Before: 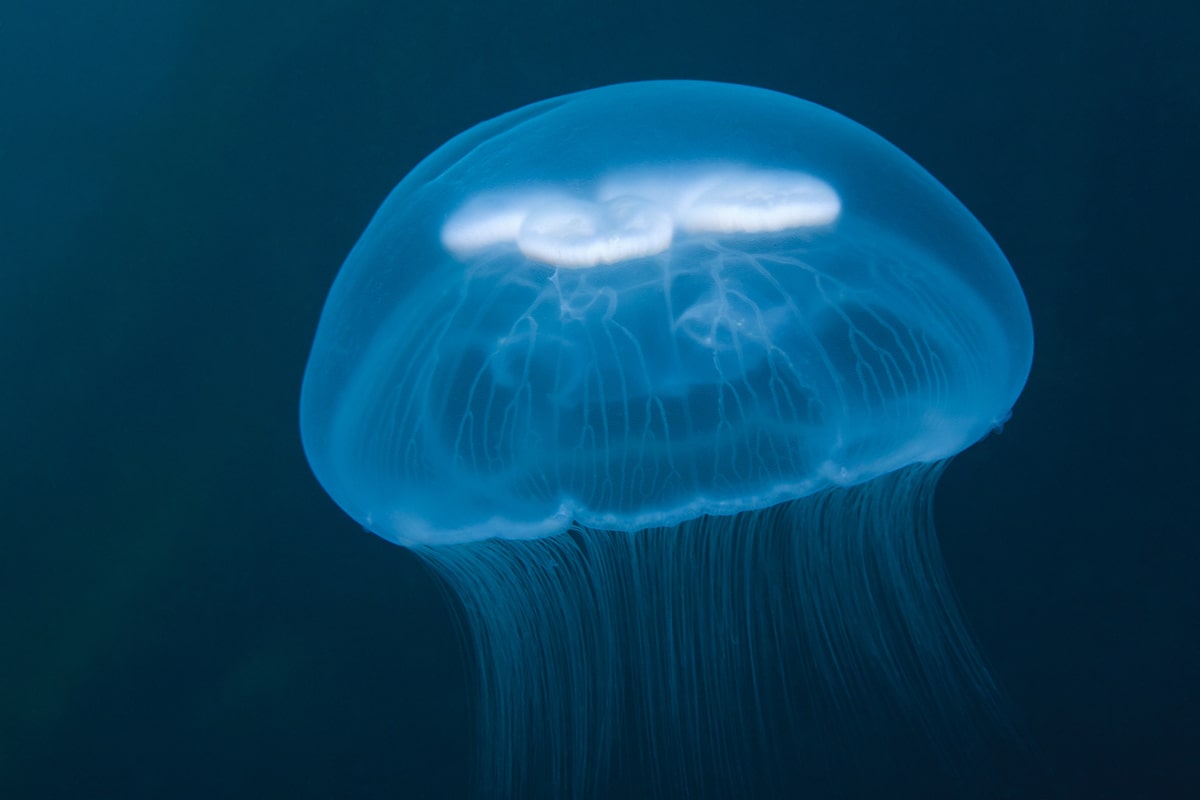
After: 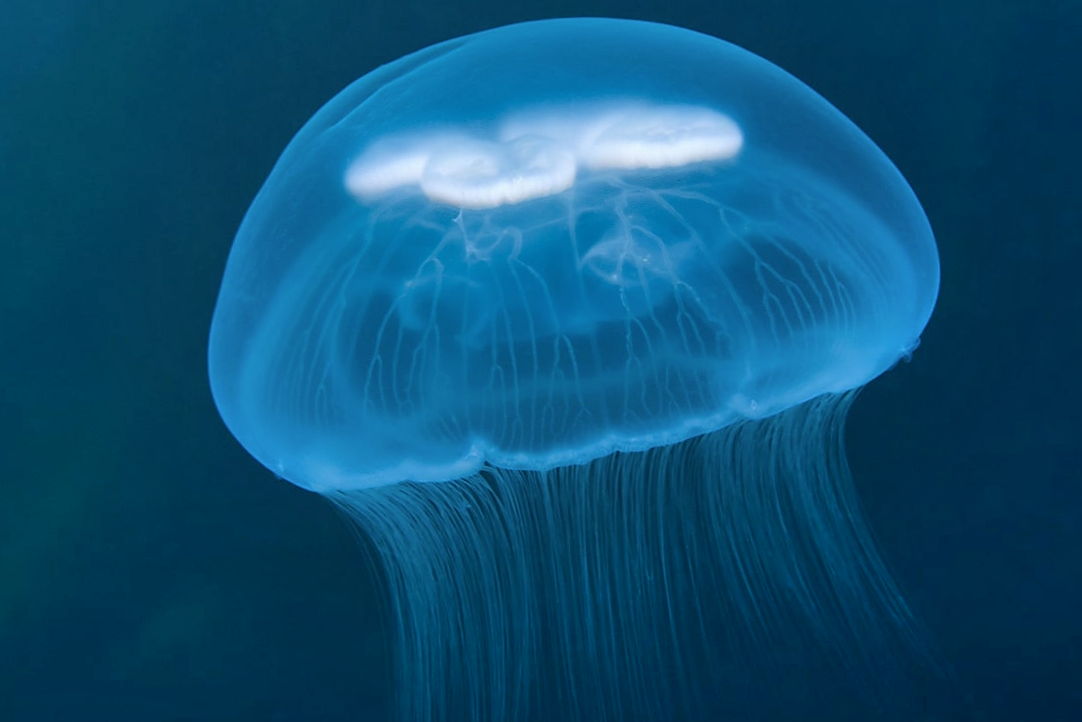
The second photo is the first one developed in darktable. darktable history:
shadows and highlights: soften with gaussian
sharpen: radius 1.592, amount 0.36, threshold 1.211
crop and rotate: angle 1.69°, left 5.84%, top 5.686%
